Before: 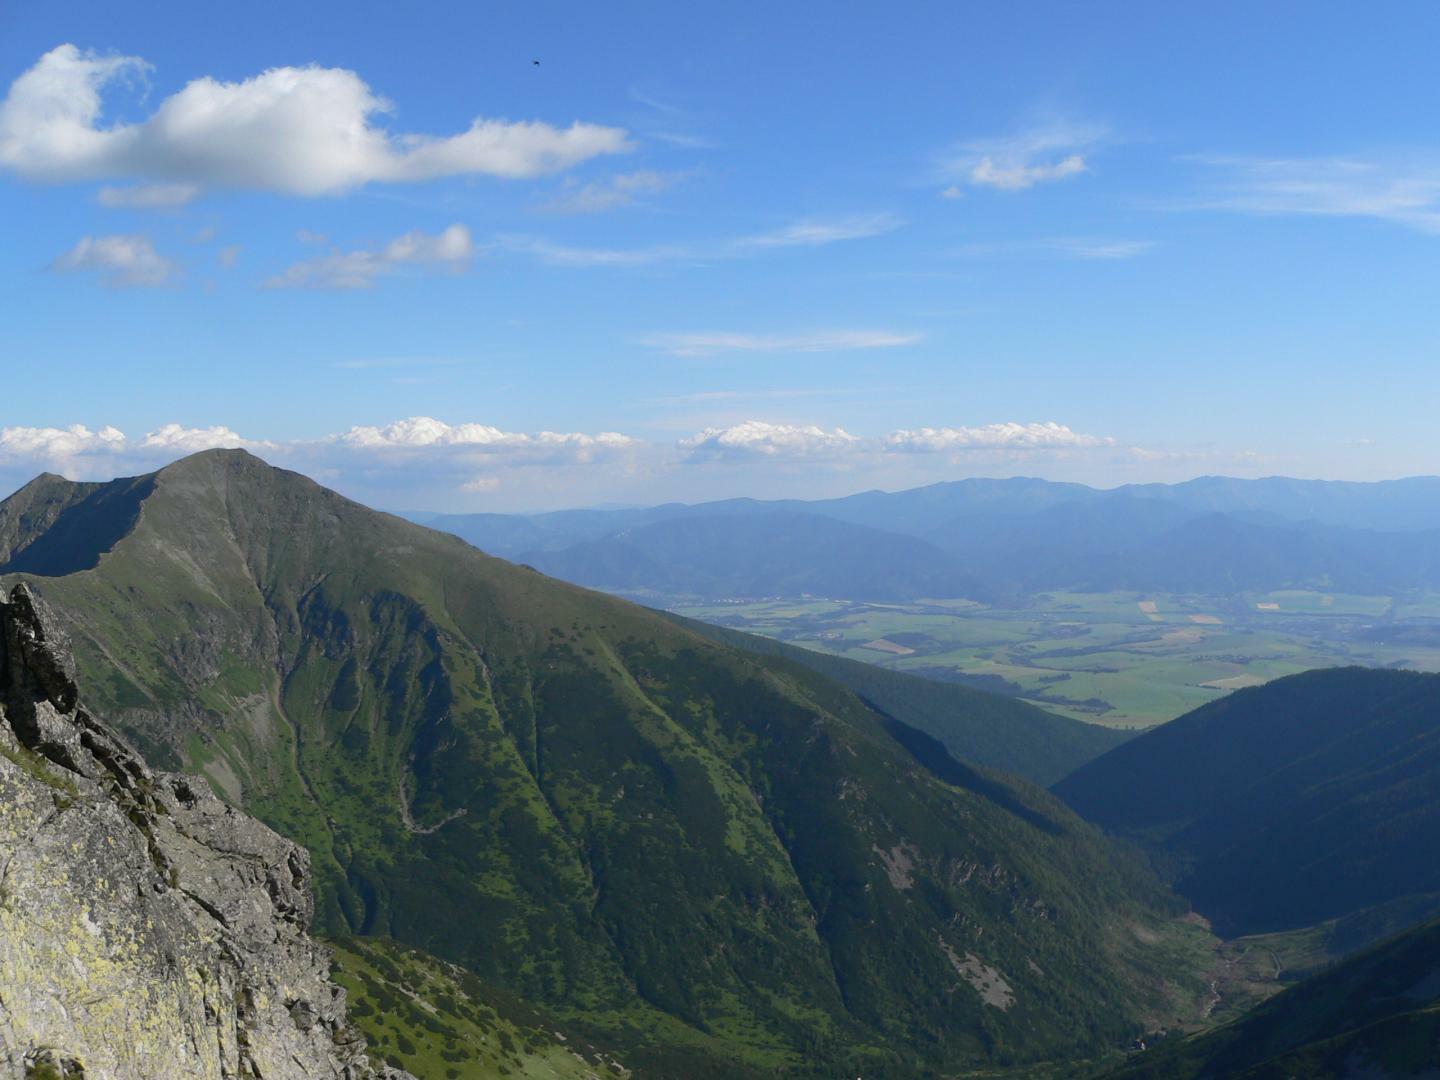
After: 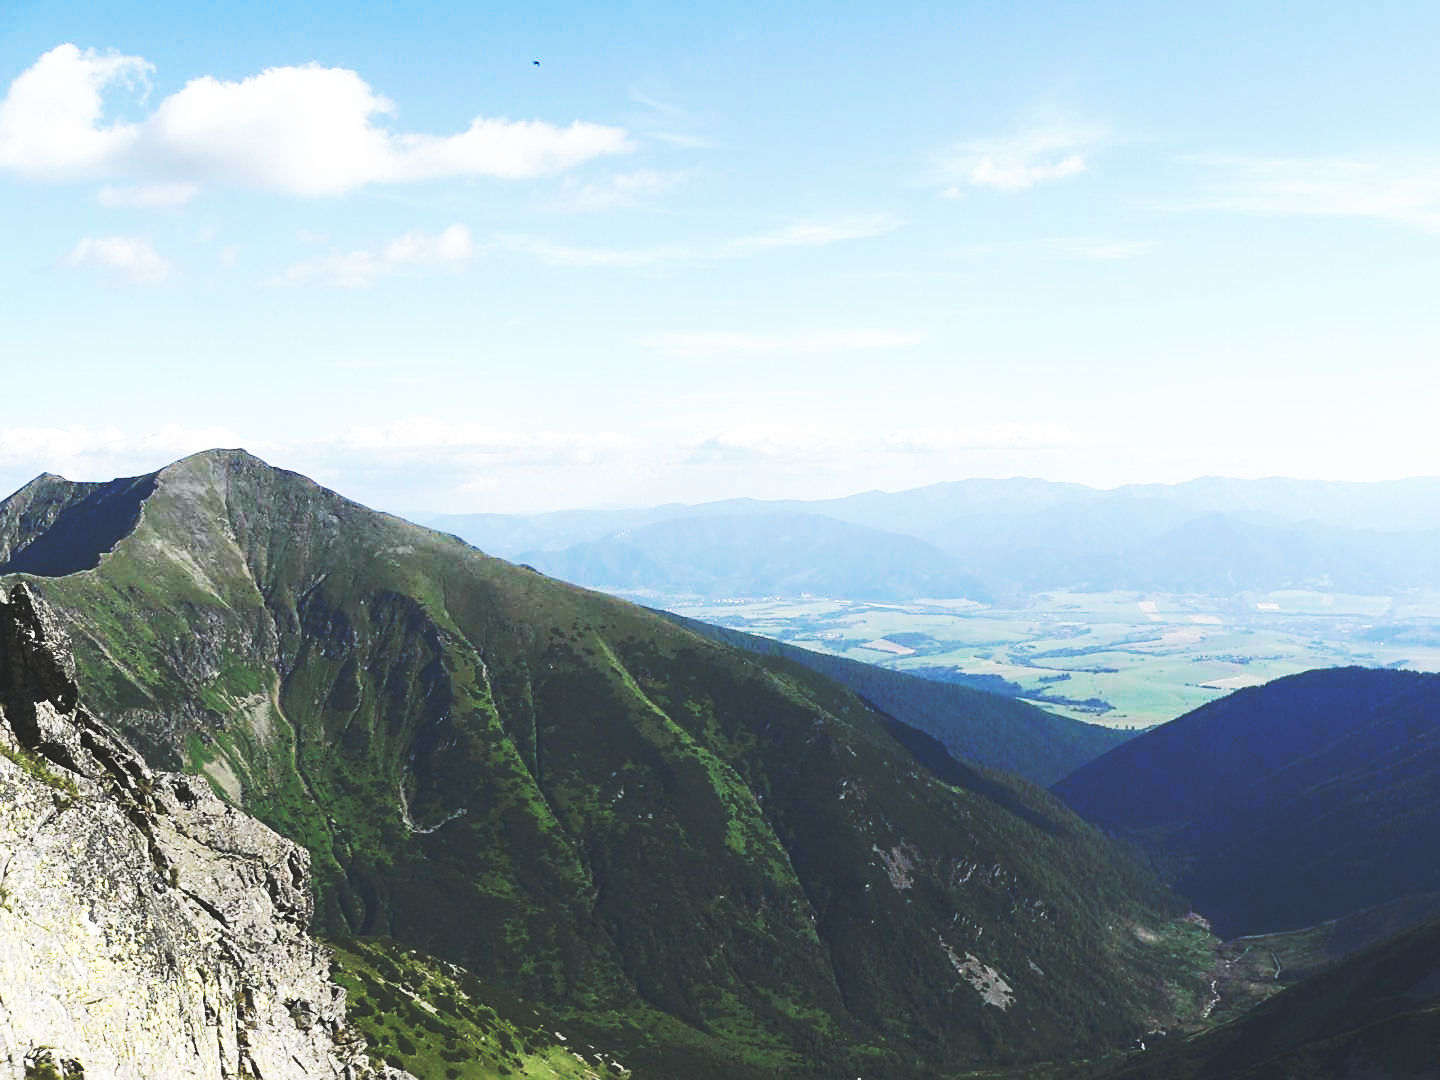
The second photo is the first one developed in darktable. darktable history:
base curve: curves: ch0 [(0, 0.015) (0.085, 0.116) (0.134, 0.298) (0.19, 0.545) (0.296, 0.764) (0.599, 0.982) (1, 1)], preserve colors none
contrast brightness saturation: saturation -0.17
sharpen: on, module defaults
